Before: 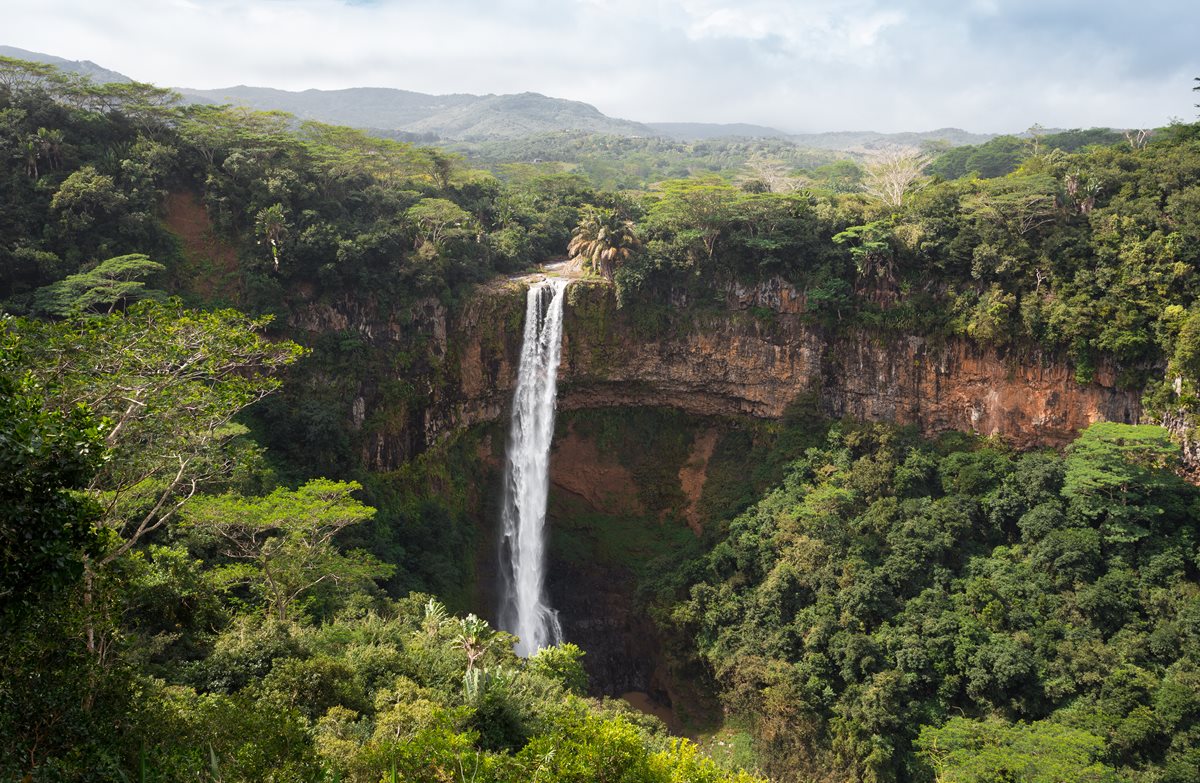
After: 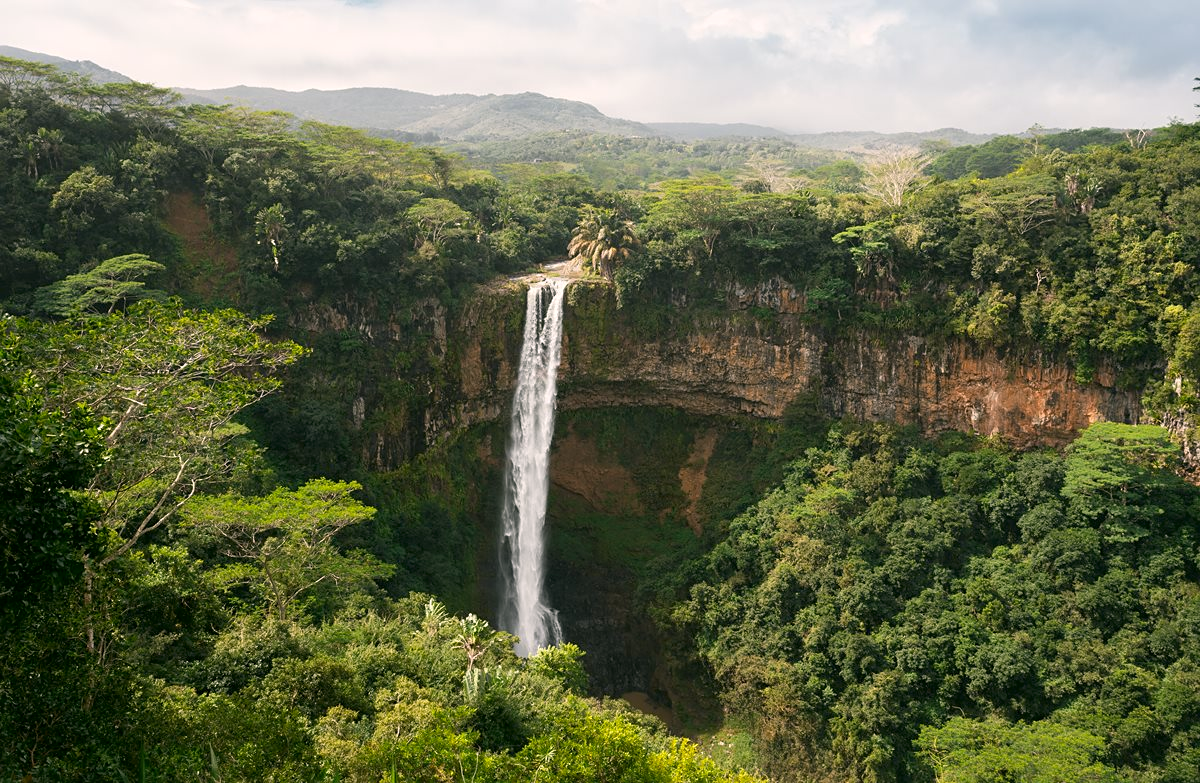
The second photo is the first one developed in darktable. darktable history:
sharpen: amount 0.2
color correction: highlights a* 4.02, highlights b* 4.98, shadows a* -7.55, shadows b* 4.98
